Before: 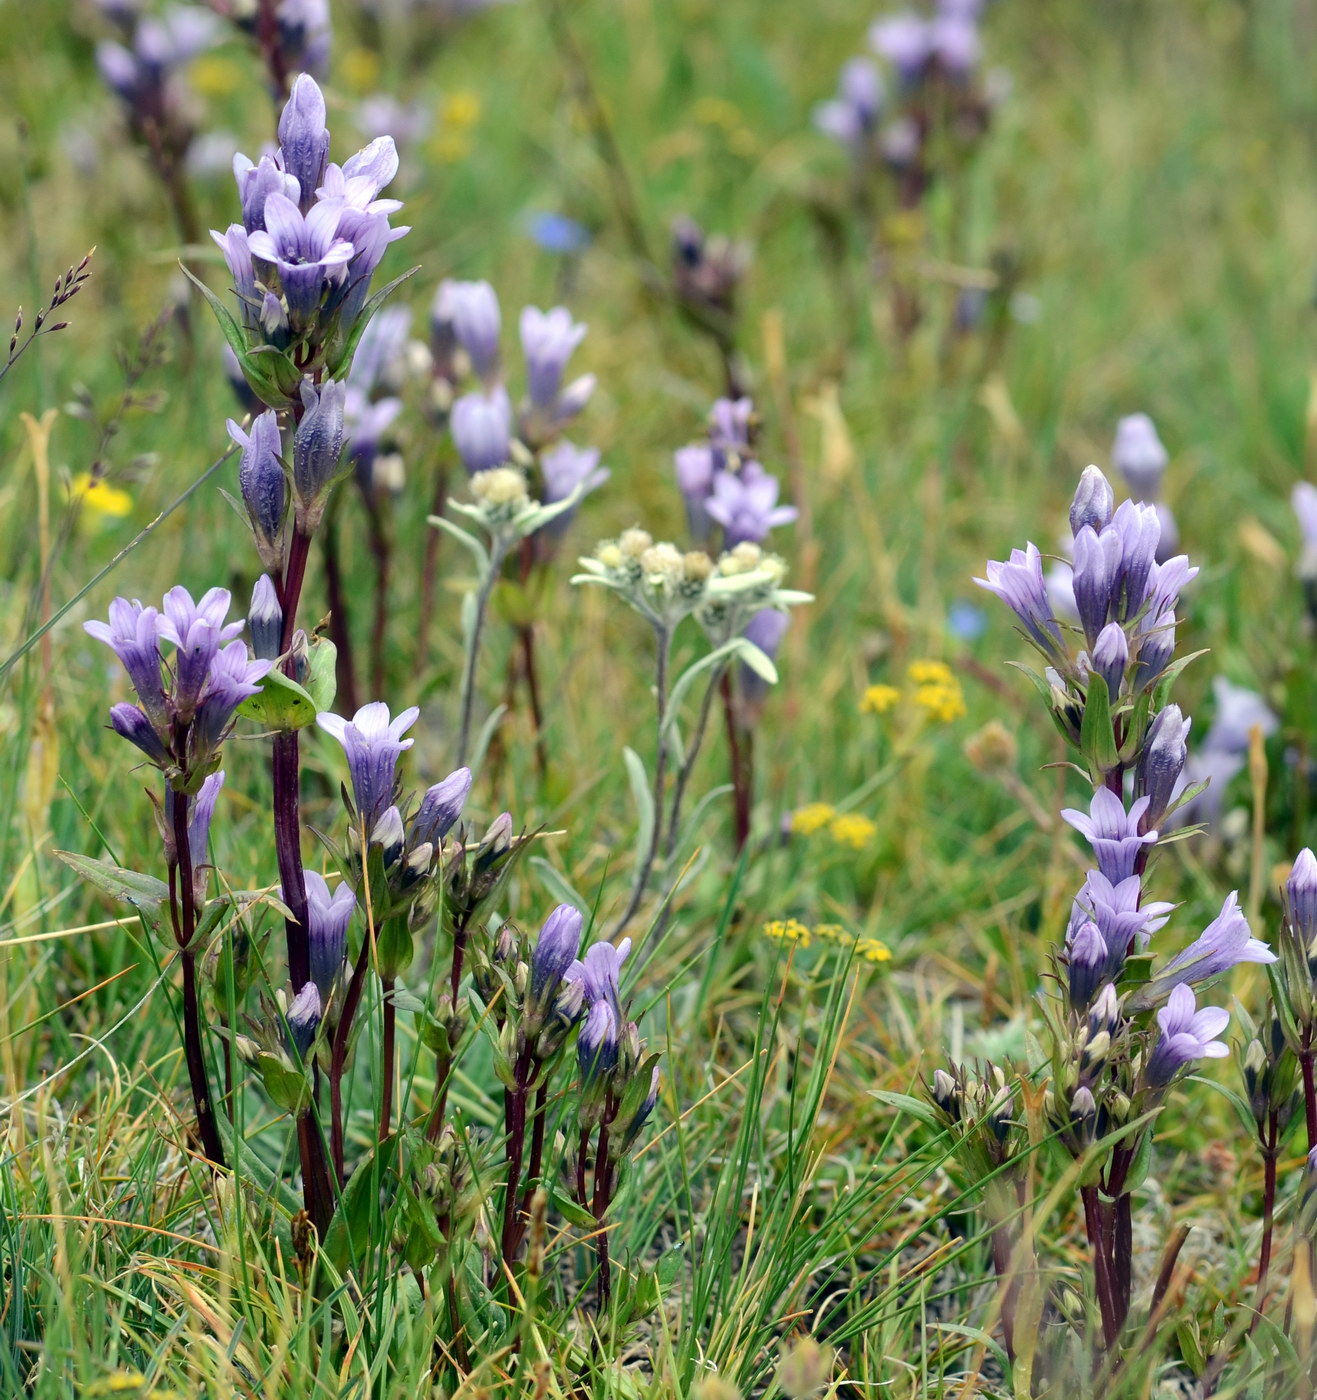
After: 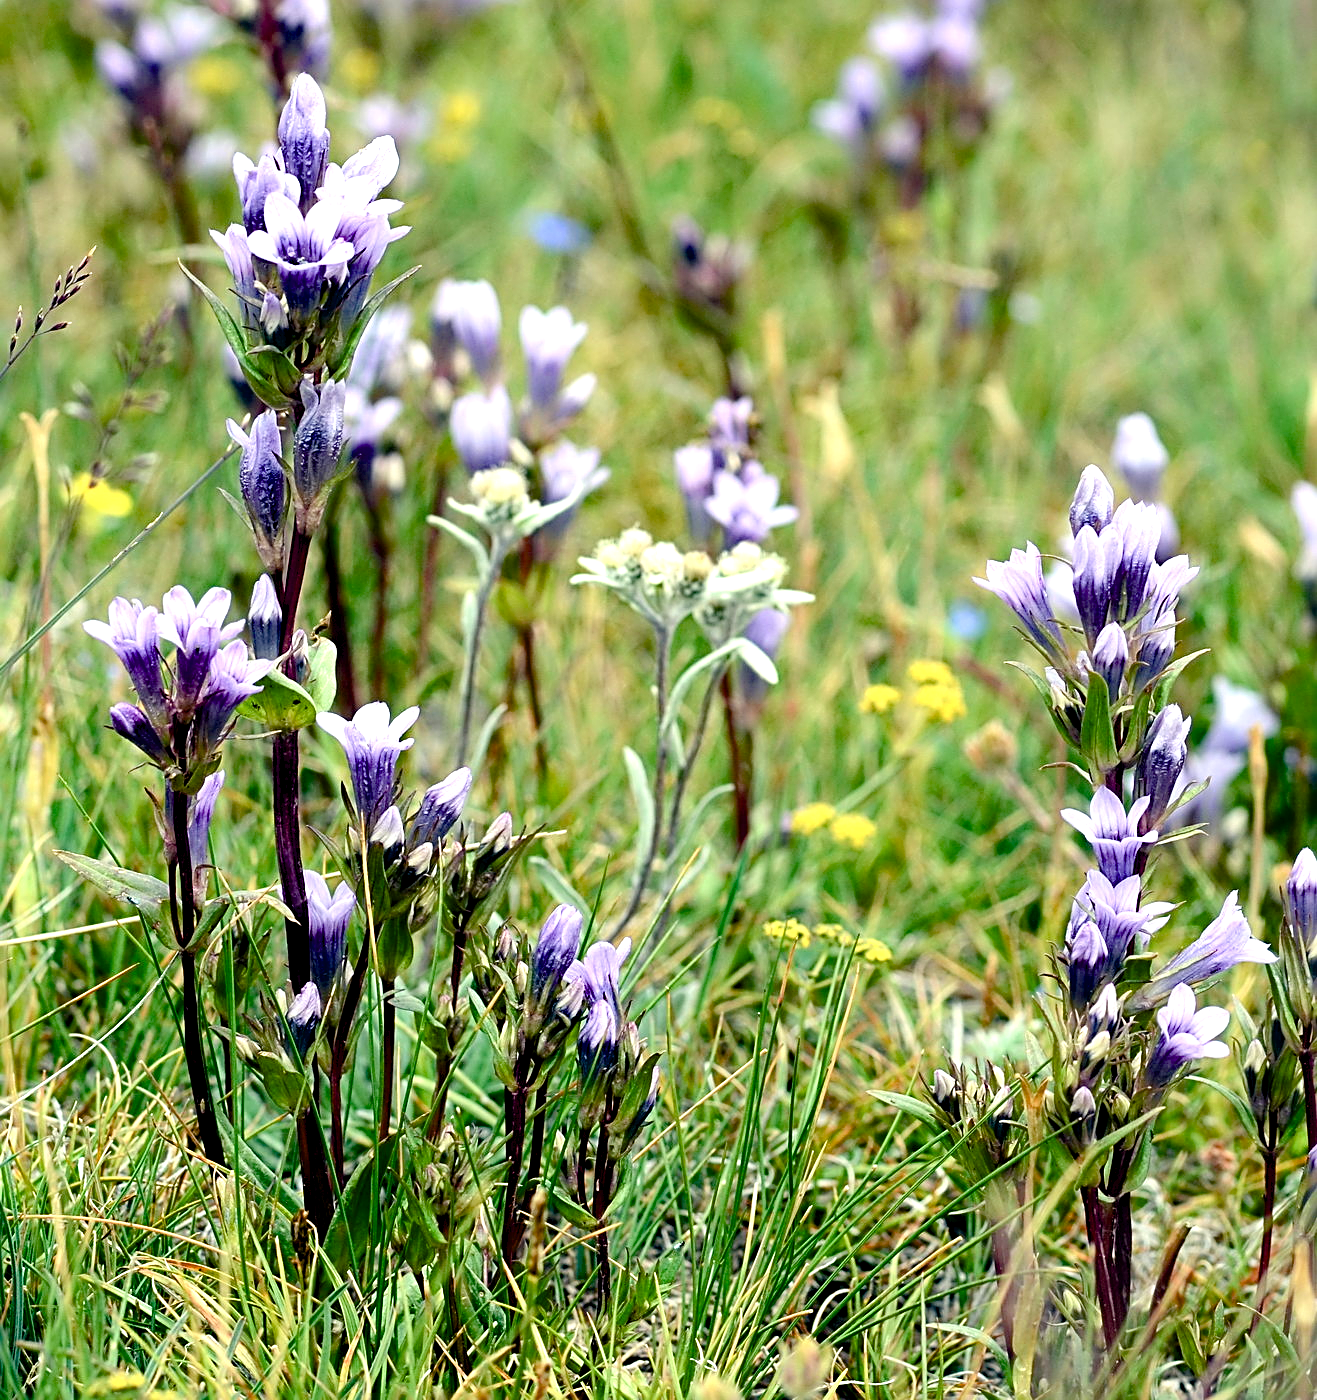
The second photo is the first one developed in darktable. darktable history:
sharpen: radius 2.55, amount 0.641
color balance rgb: global offset › luminance -0.504%, perceptual saturation grading › global saturation 20%, perceptual saturation grading › highlights -25.559%, perceptual saturation grading › shadows 24.853%, saturation formula JzAzBz (2021)
tone equalizer: -8 EV -0.737 EV, -7 EV -0.73 EV, -6 EV -0.564 EV, -5 EV -0.387 EV, -3 EV 0.401 EV, -2 EV 0.6 EV, -1 EV 0.686 EV, +0 EV 0.758 EV
